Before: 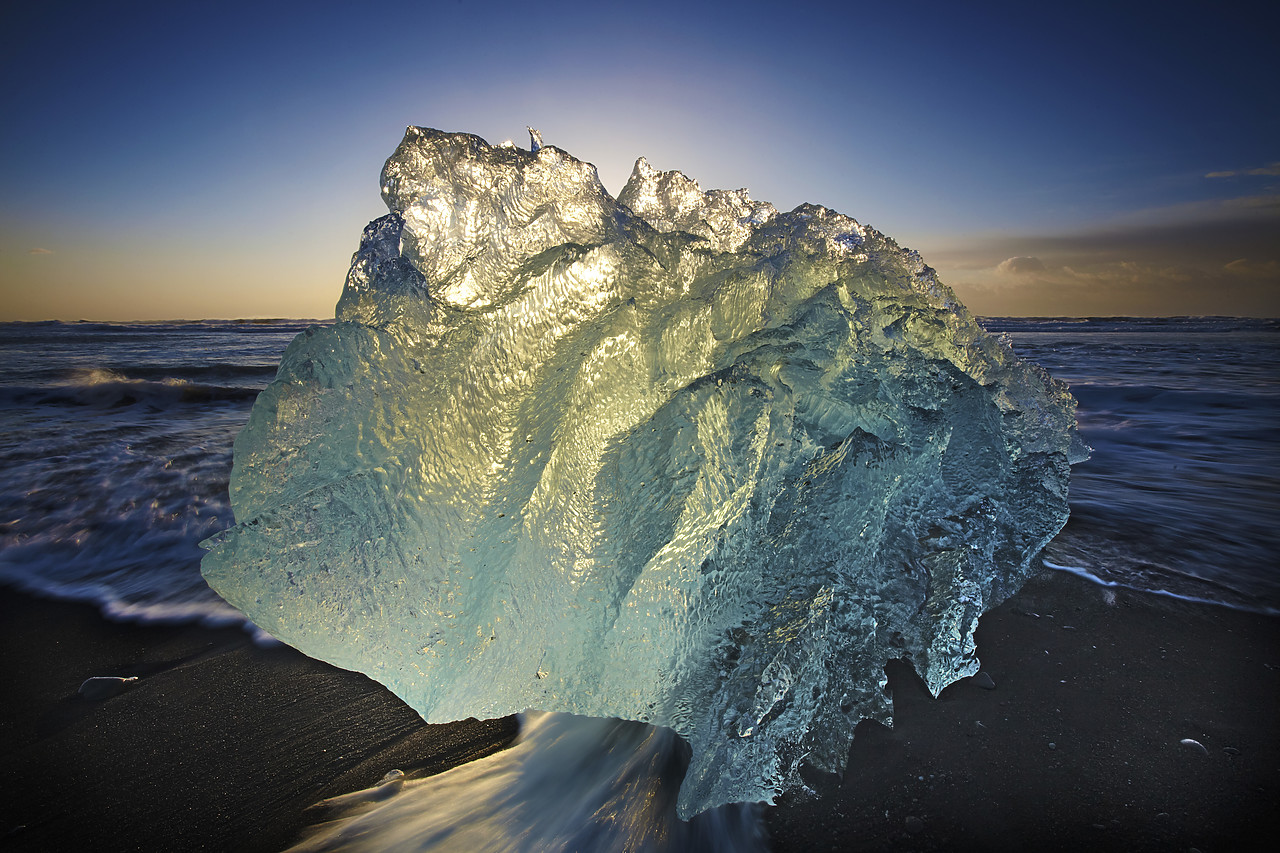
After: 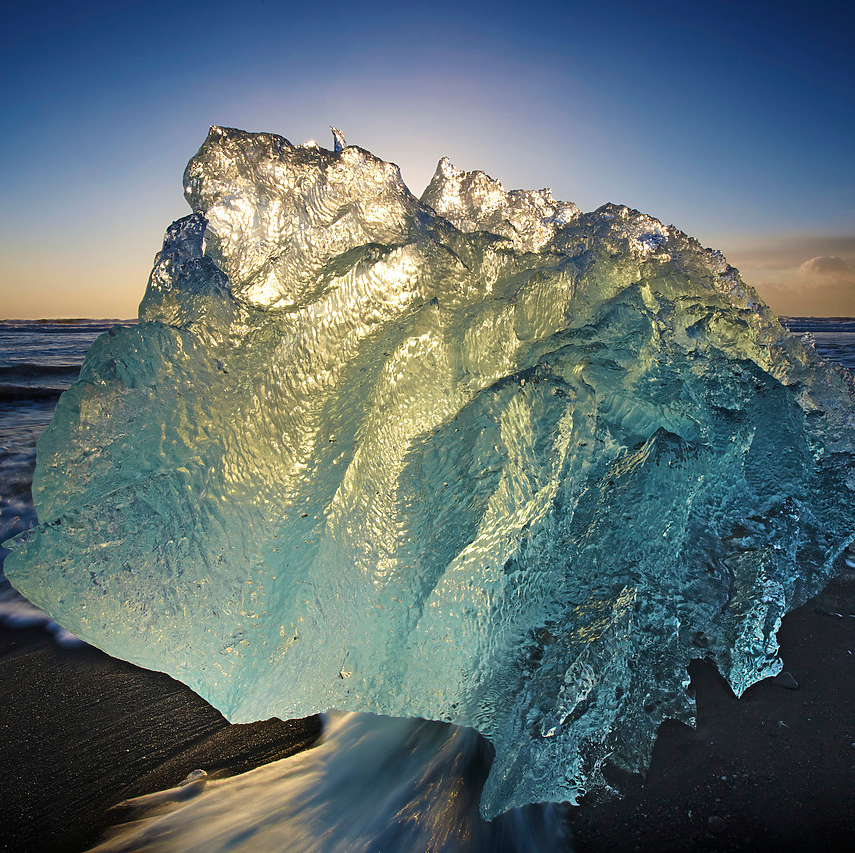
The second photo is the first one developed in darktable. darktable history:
crop: left 15.41%, right 17.751%
